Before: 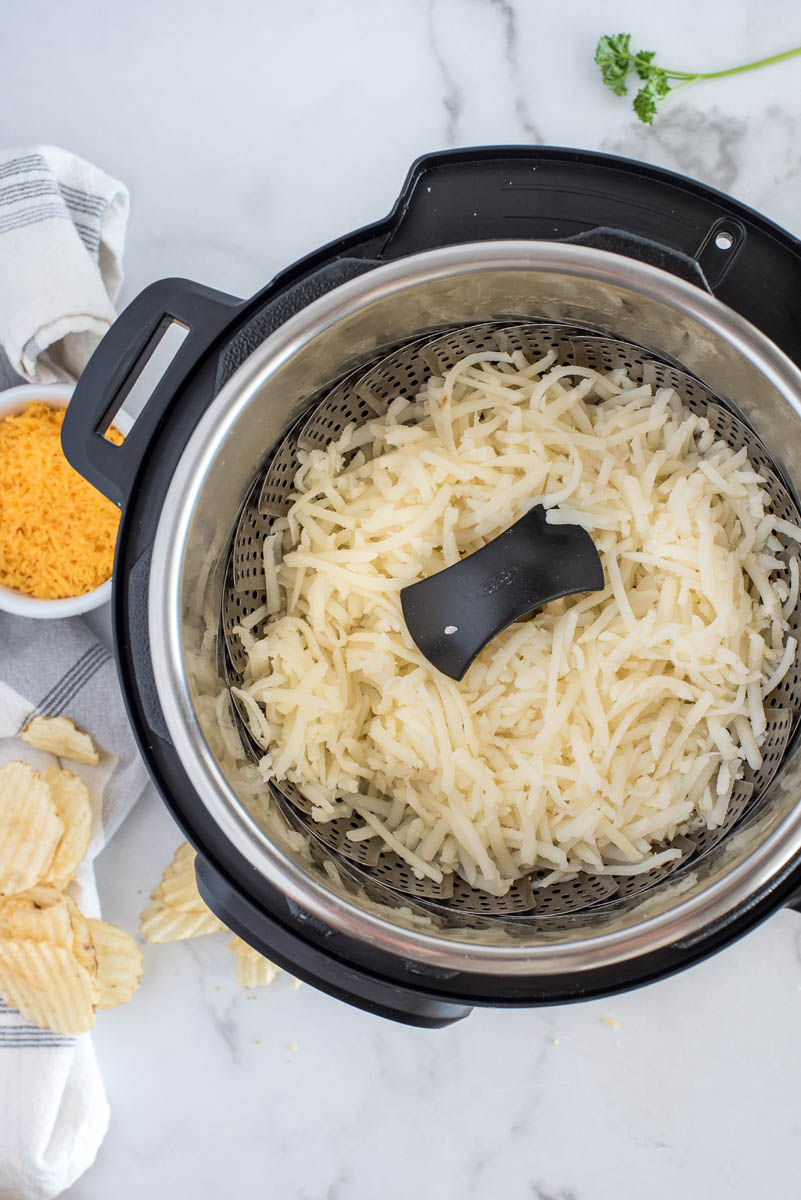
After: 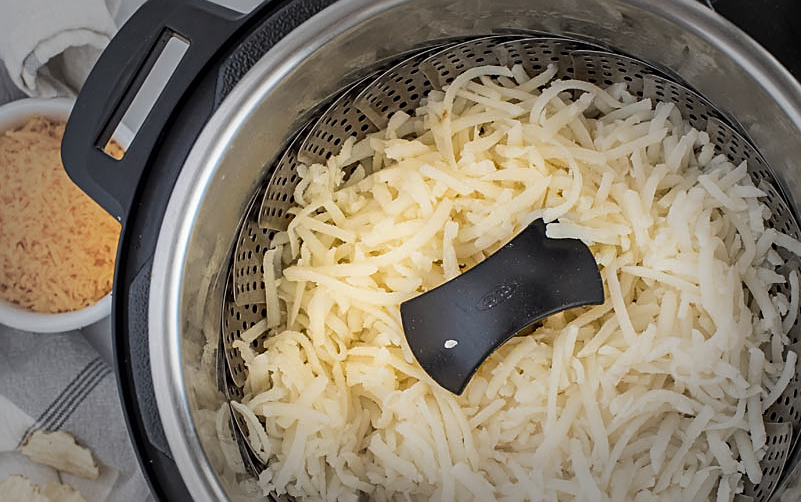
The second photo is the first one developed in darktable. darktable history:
crop and rotate: top 23.84%, bottom 34.294%
sharpen: on, module defaults
contrast brightness saturation: saturation 0.18
vignetting: fall-off start 48.41%, automatic ratio true, width/height ratio 1.29, unbound false
